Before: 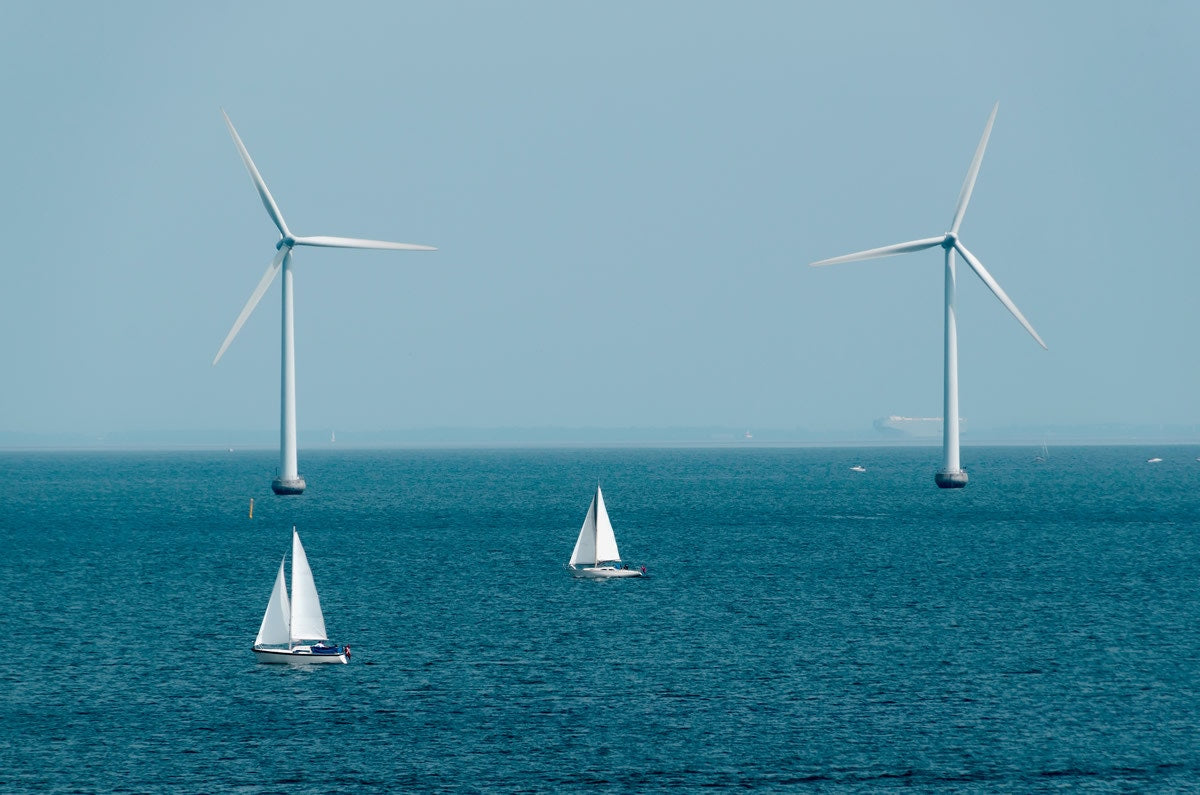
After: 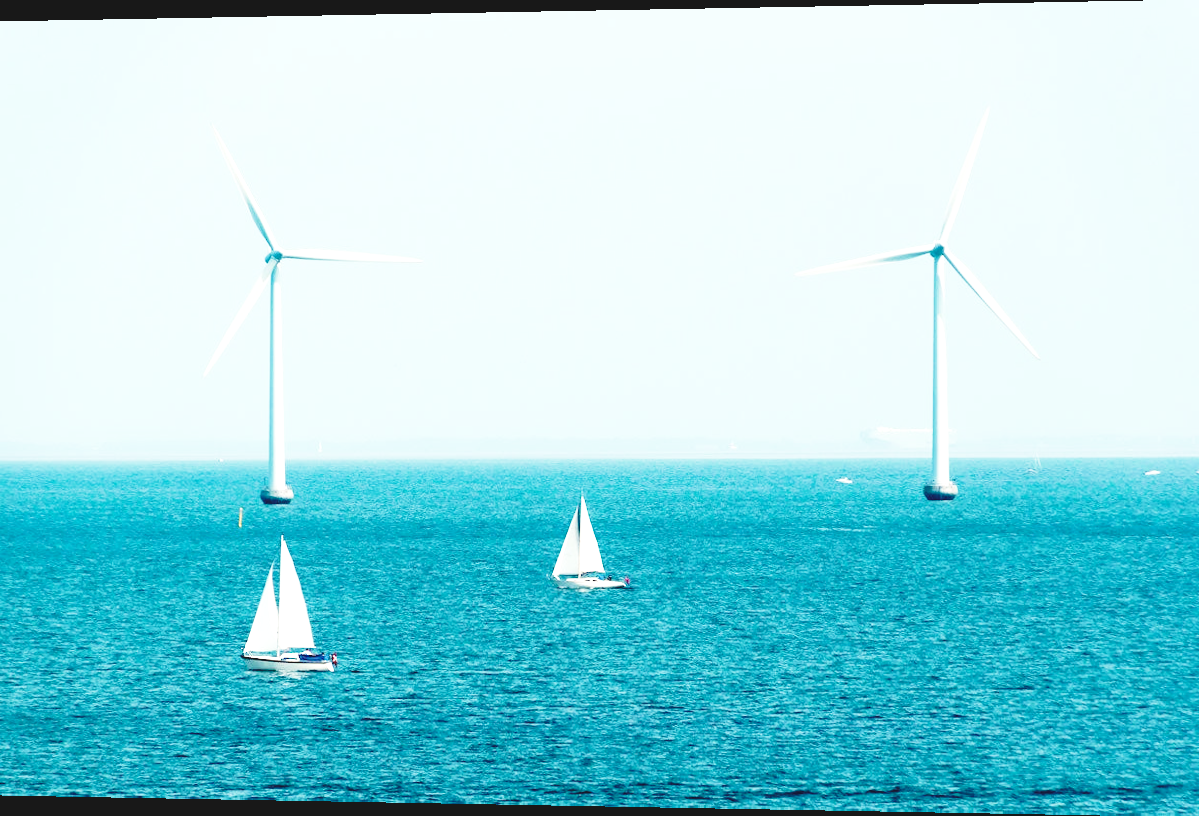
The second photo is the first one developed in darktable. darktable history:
base curve: curves: ch0 [(0, 0) (0.028, 0.03) (0.121, 0.232) (0.46, 0.748) (0.859, 0.968) (1, 1)], preserve colors none
white balance: red 1.045, blue 0.932
velvia: on, module defaults
rotate and perspective: lens shift (horizontal) -0.055, automatic cropping off
exposure: black level correction -0.005, exposure 1 EV, compensate highlight preservation false
